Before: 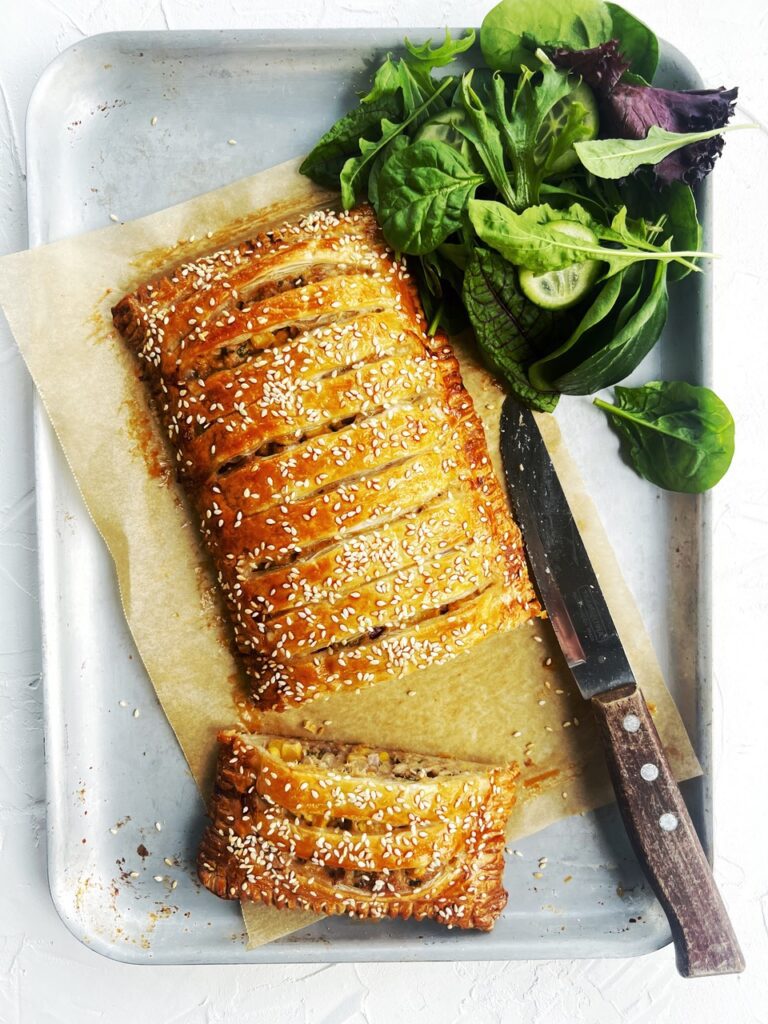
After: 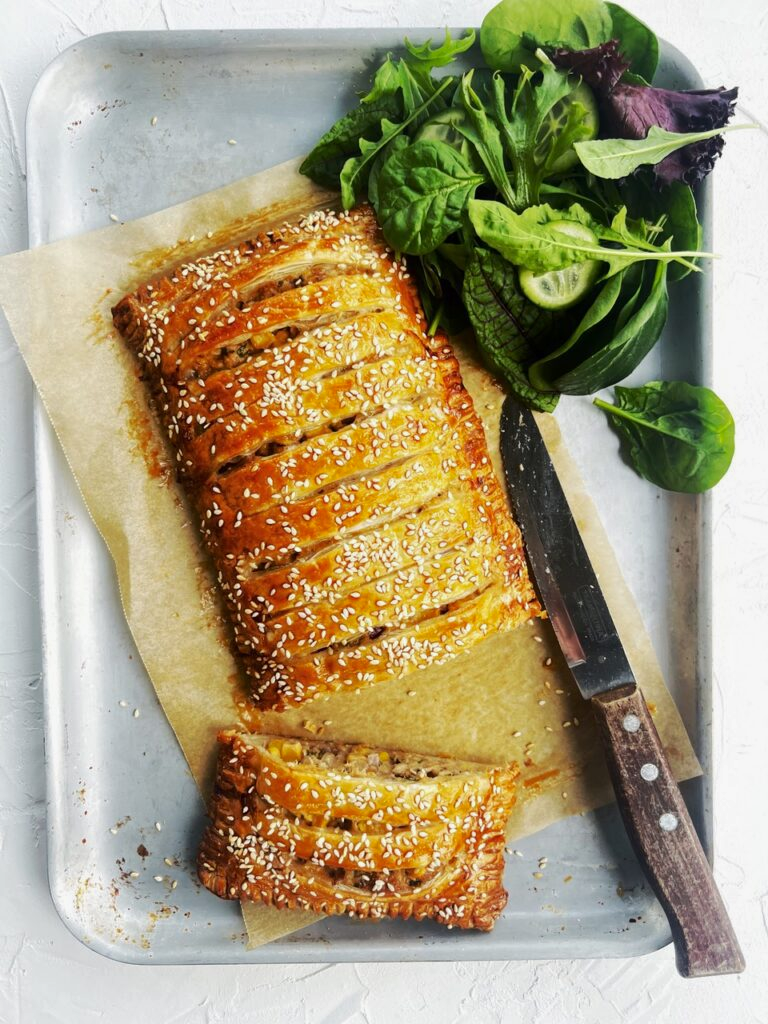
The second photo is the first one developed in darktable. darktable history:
shadows and highlights: shadows -19.99, white point adjustment -2.11, highlights -35.1
tone equalizer: on, module defaults
